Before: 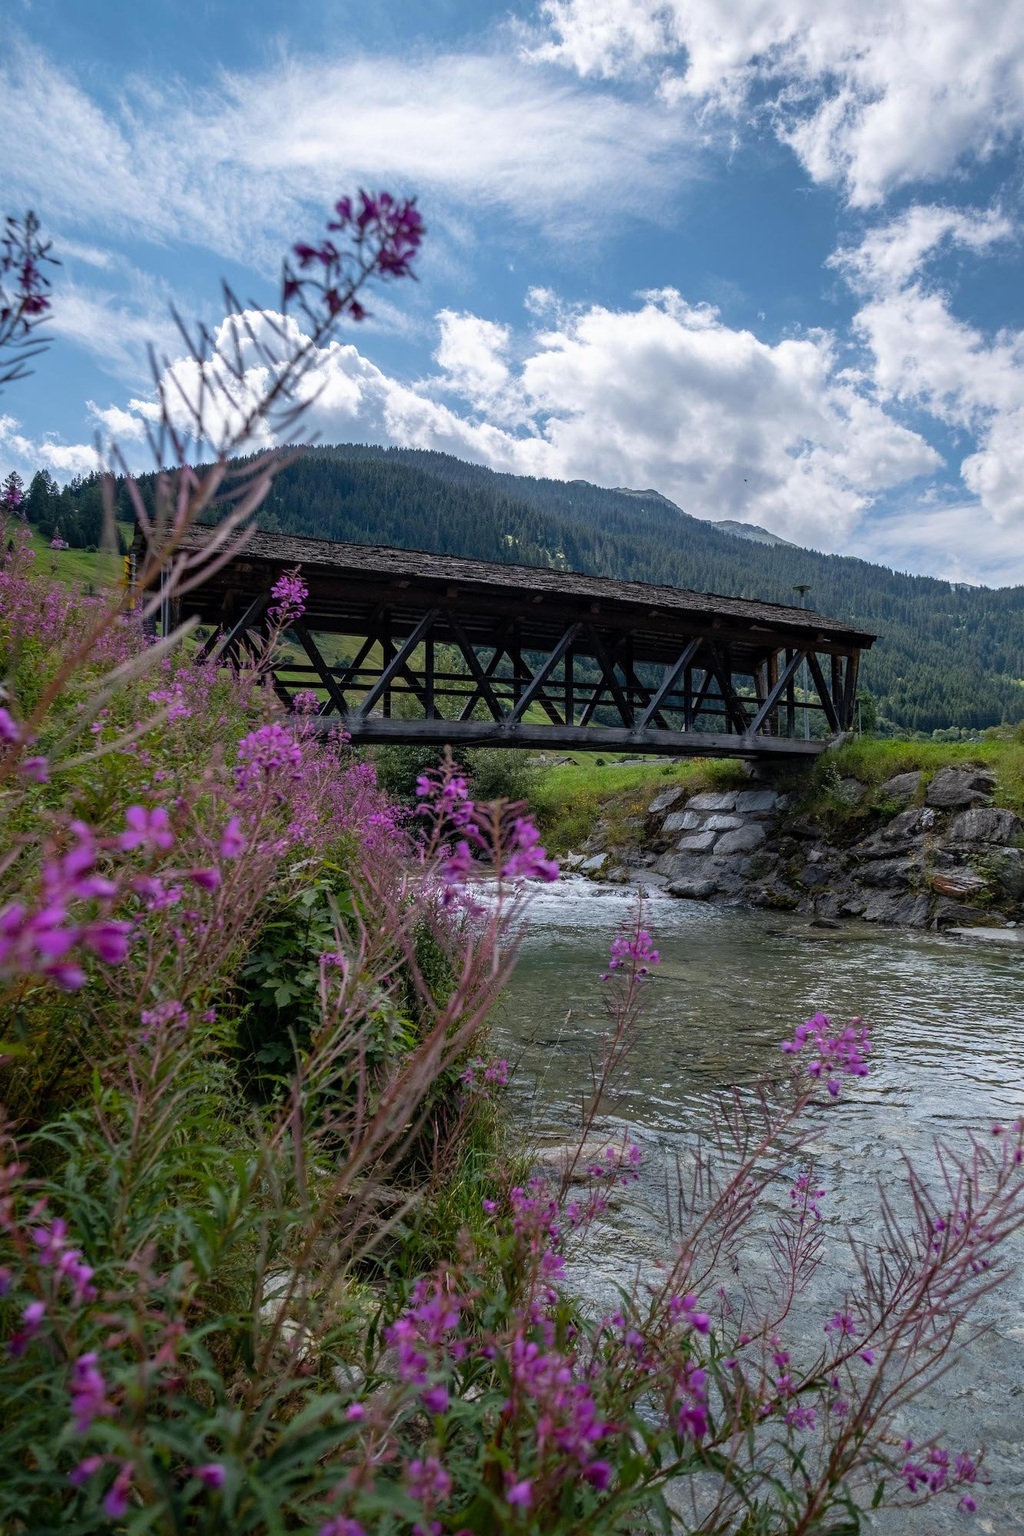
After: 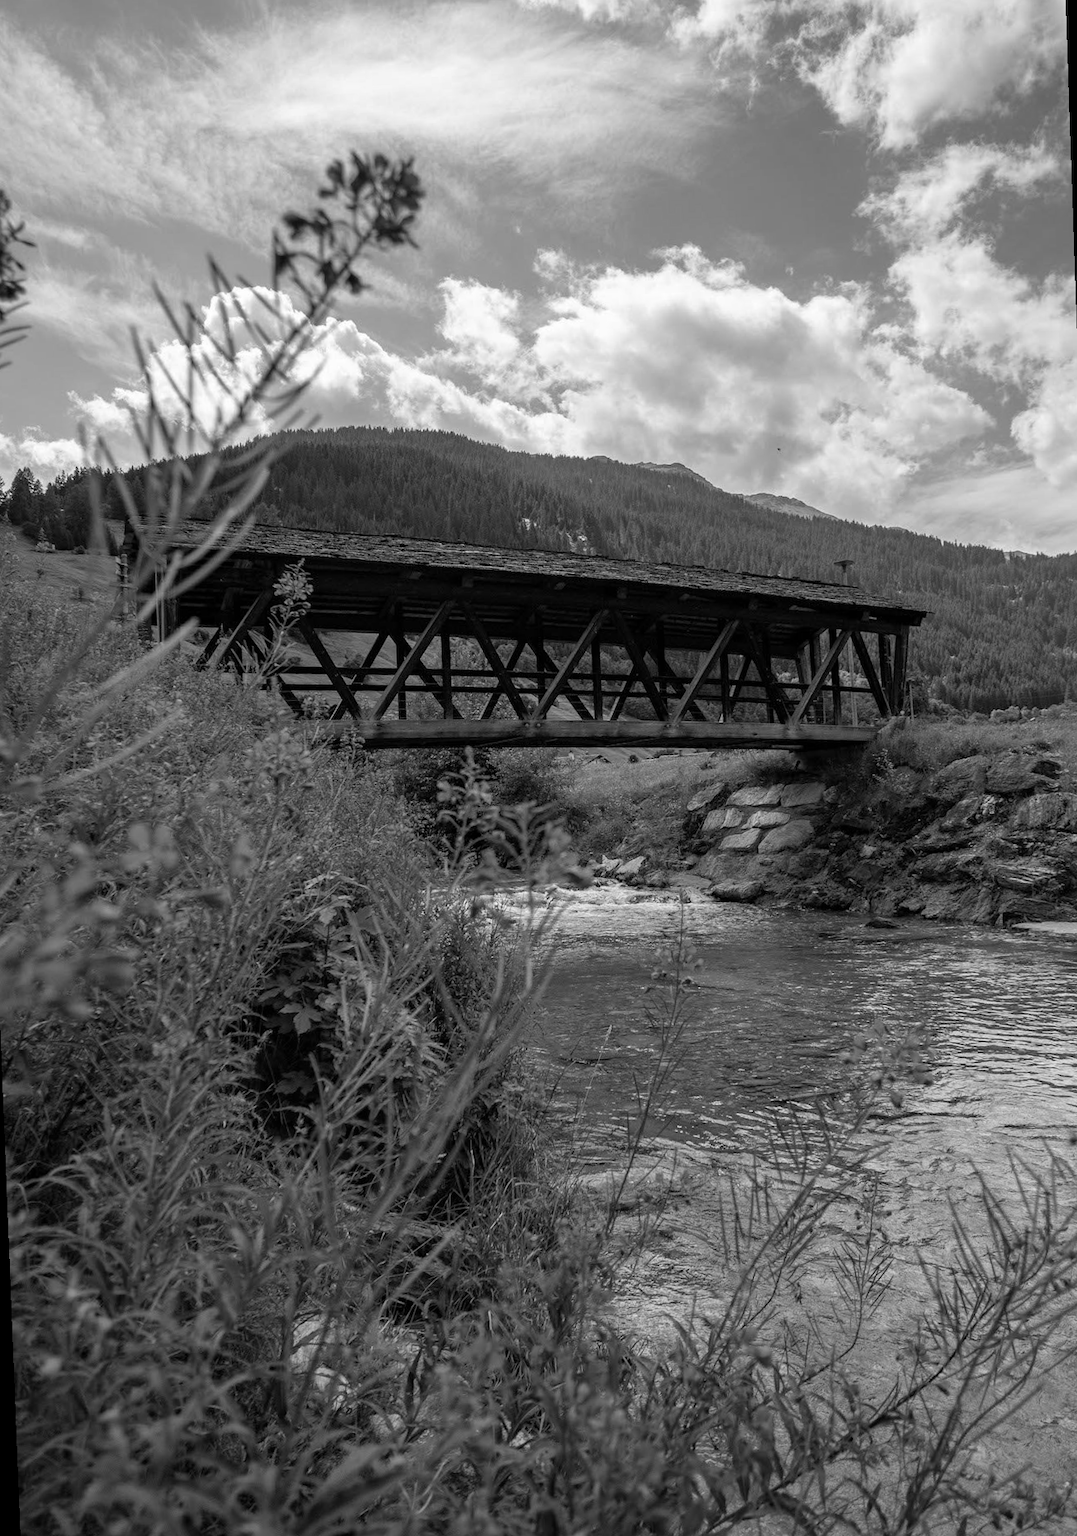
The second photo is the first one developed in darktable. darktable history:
rotate and perspective: rotation -2.12°, lens shift (vertical) 0.009, lens shift (horizontal) -0.008, automatic cropping original format, crop left 0.036, crop right 0.964, crop top 0.05, crop bottom 0.959
contrast brightness saturation: saturation -1
color balance rgb: linear chroma grading › global chroma 9.31%, global vibrance 41.49%
